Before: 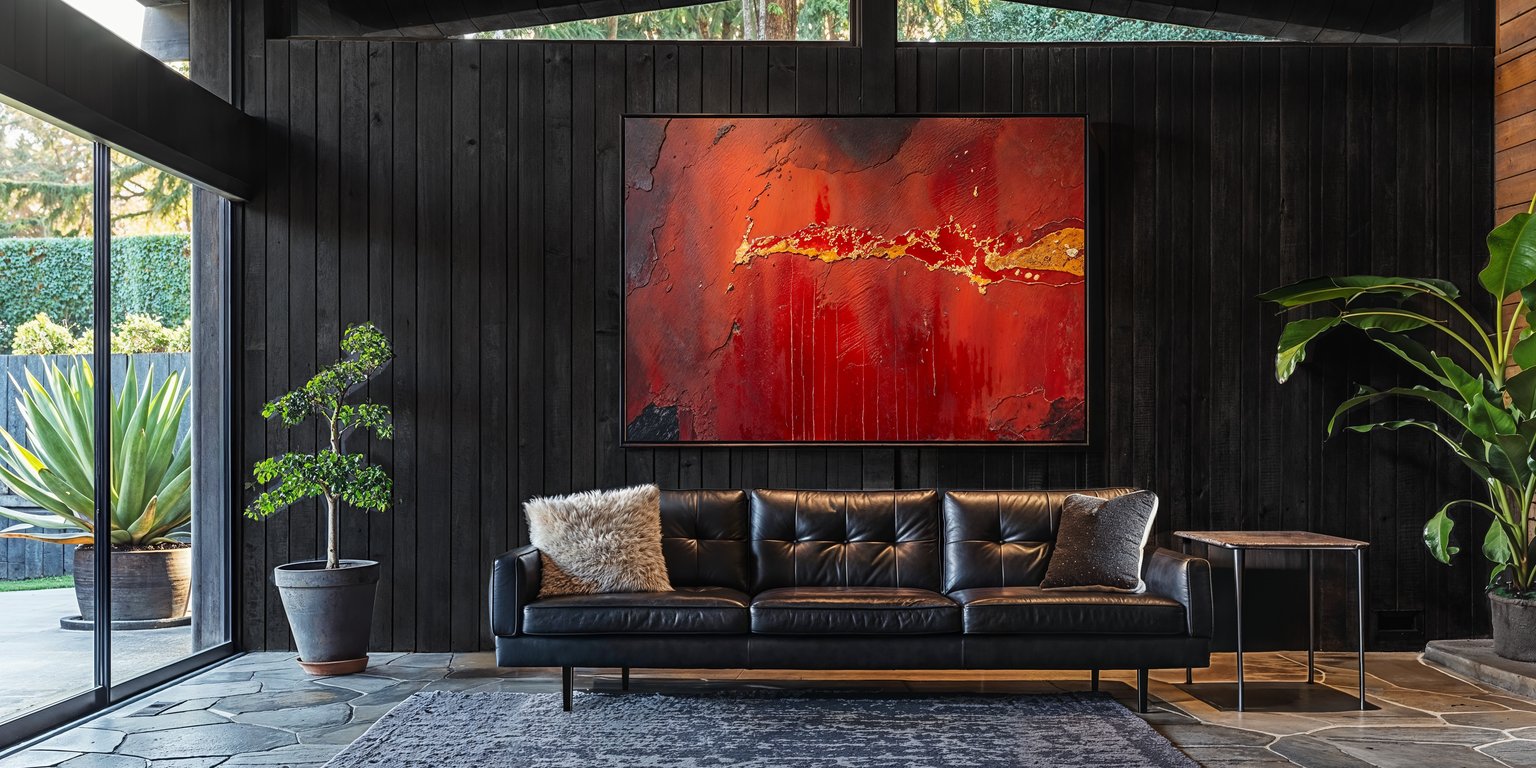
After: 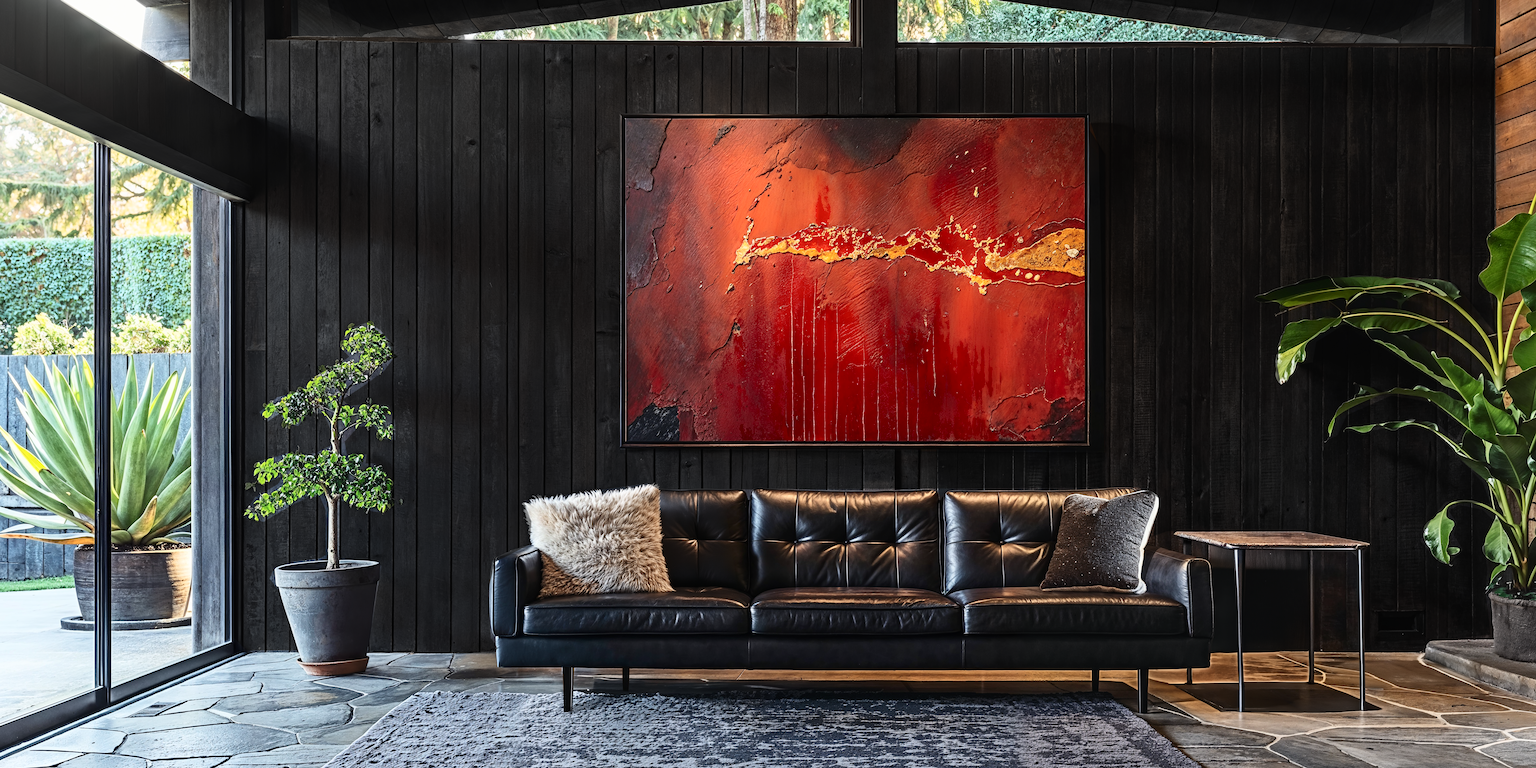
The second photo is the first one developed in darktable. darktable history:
contrast brightness saturation: contrast 0.244, brightness 0.086
